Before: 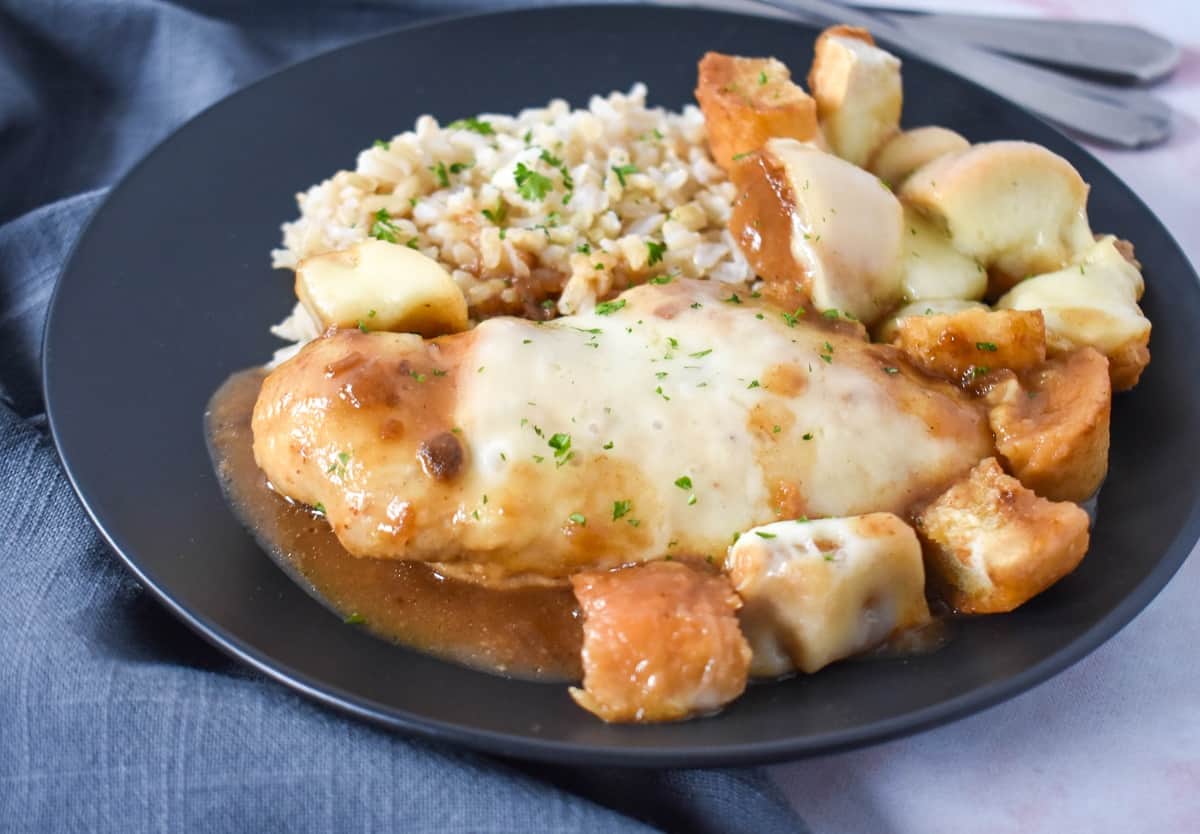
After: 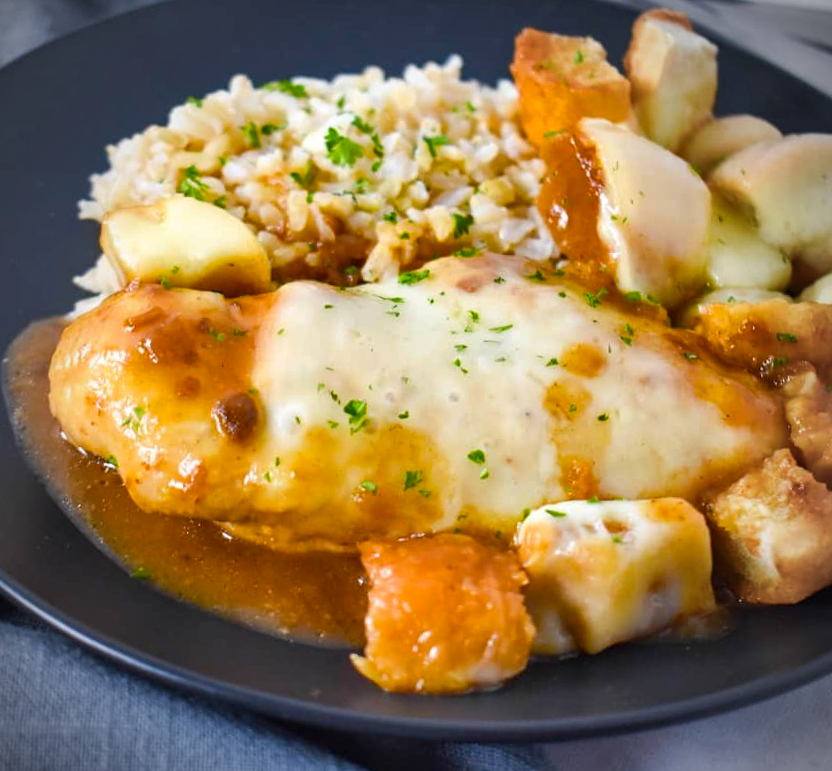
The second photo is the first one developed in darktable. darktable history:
crop and rotate: angle -3.27°, left 14.277%, top 0.028%, right 10.766%, bottom 0.028%
shadows and highlights: low approximation 0.01, soften with gaussian
color balance rgb: linear chroma grading › global chroma 15%, perceptual saturation grading › global saturation 30%
vignetting: fall-off start 74.49%, fall-off radius 65.9%, brightness -0.628, saturation -0.68
